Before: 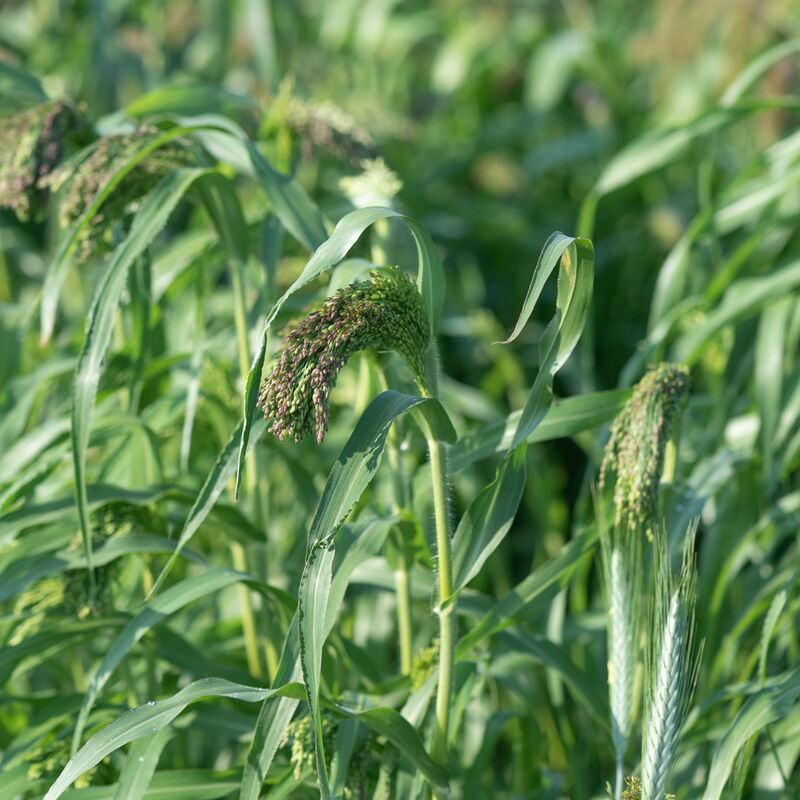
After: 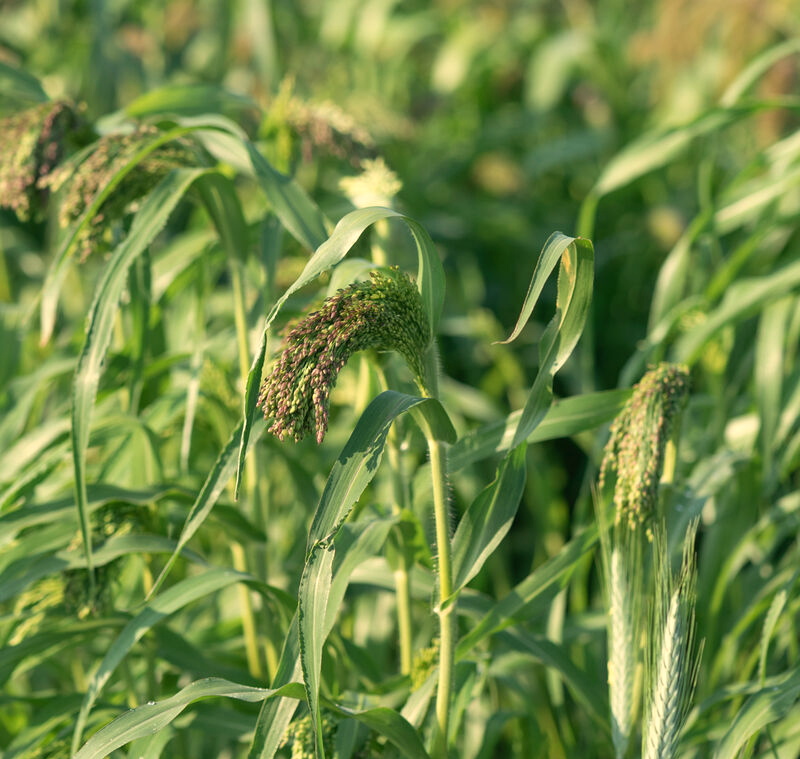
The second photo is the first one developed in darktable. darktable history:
crop and rotate: top 0%, bottom 5.097%
white balance: red 1.123, blue 0.83
